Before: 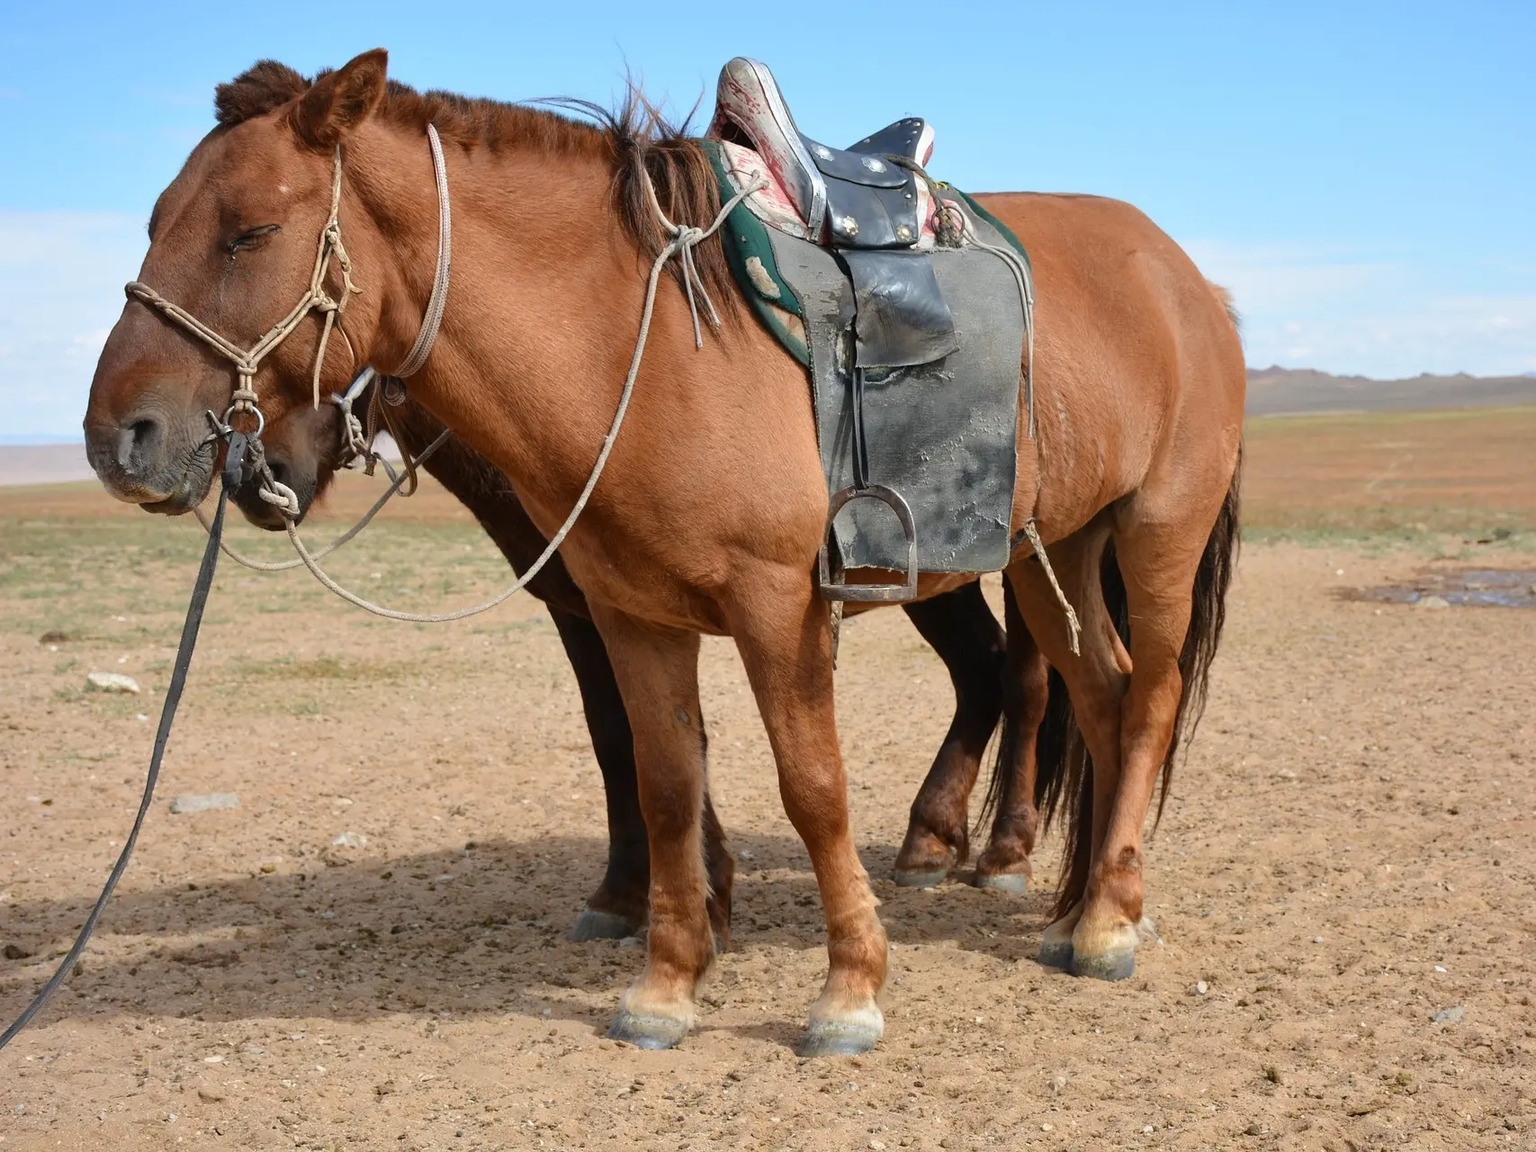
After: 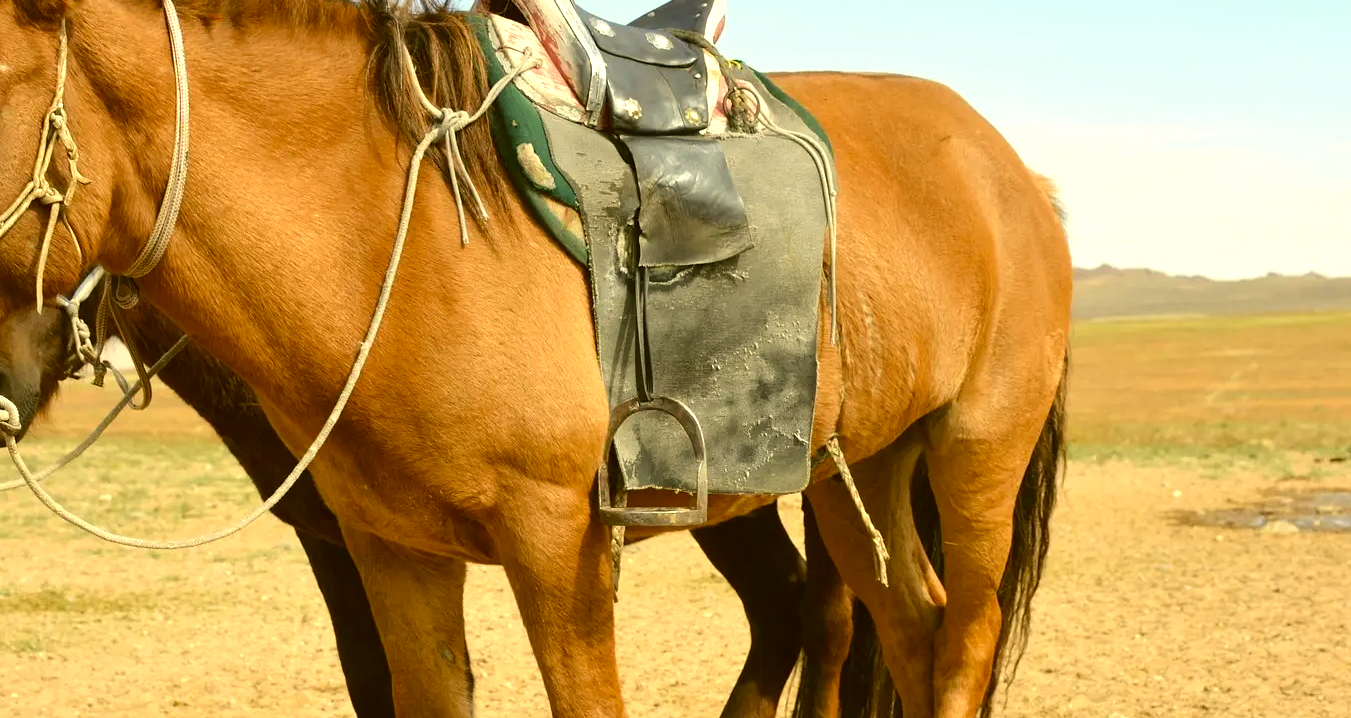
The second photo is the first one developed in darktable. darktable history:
crop: left 18.332%, top 11.127%, right 2.503%, bottom 32.74%
color correction: highlights a* 0.144, highlights b* 28.89, shadows a* -0.237, shadows b* 21.62
exposure: exposure 0.609 EV, compensate highlight preservation false
